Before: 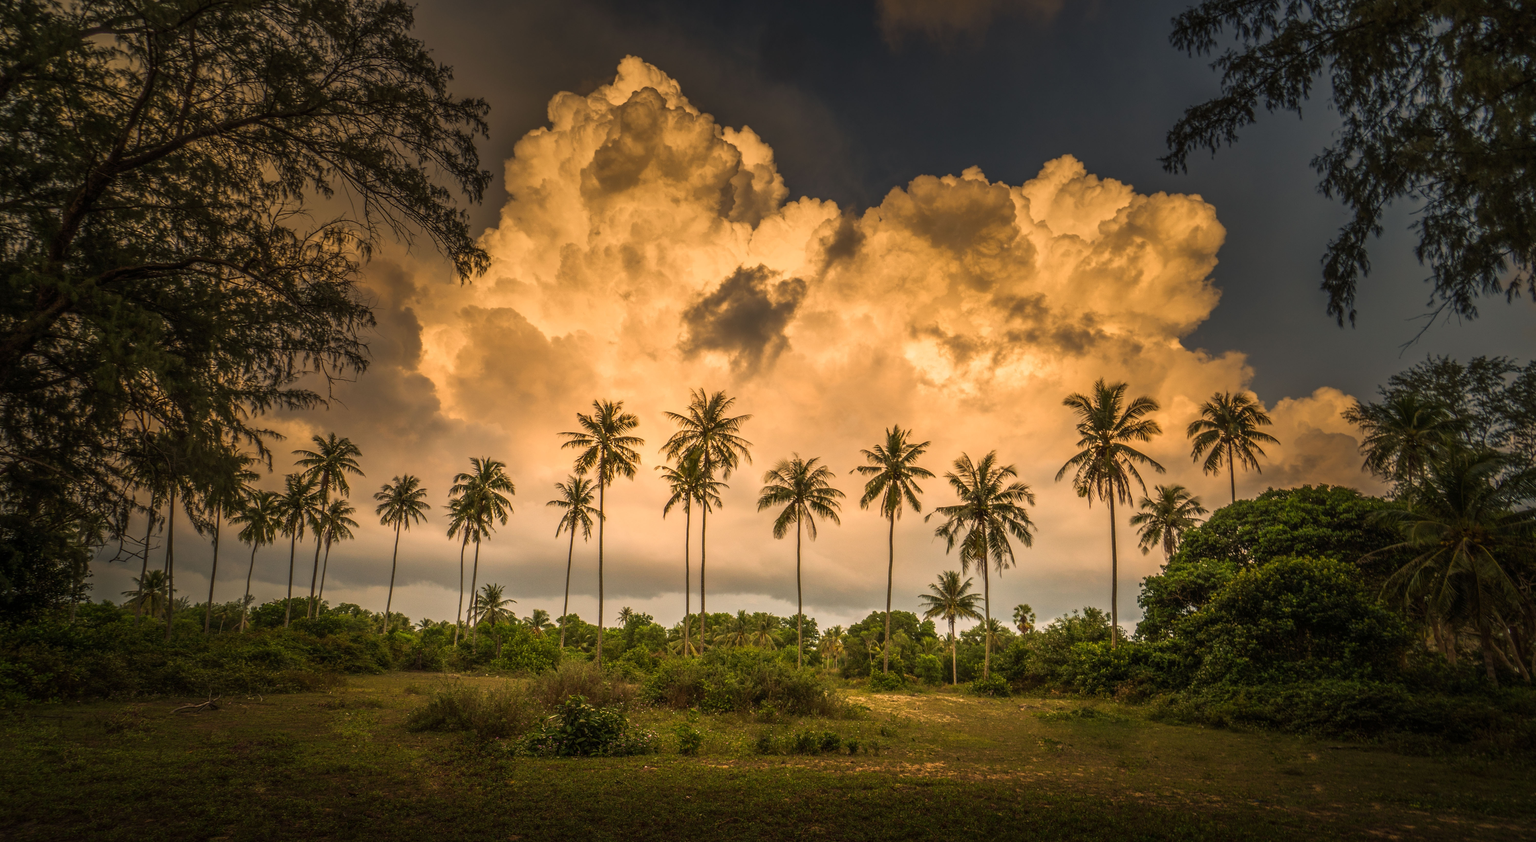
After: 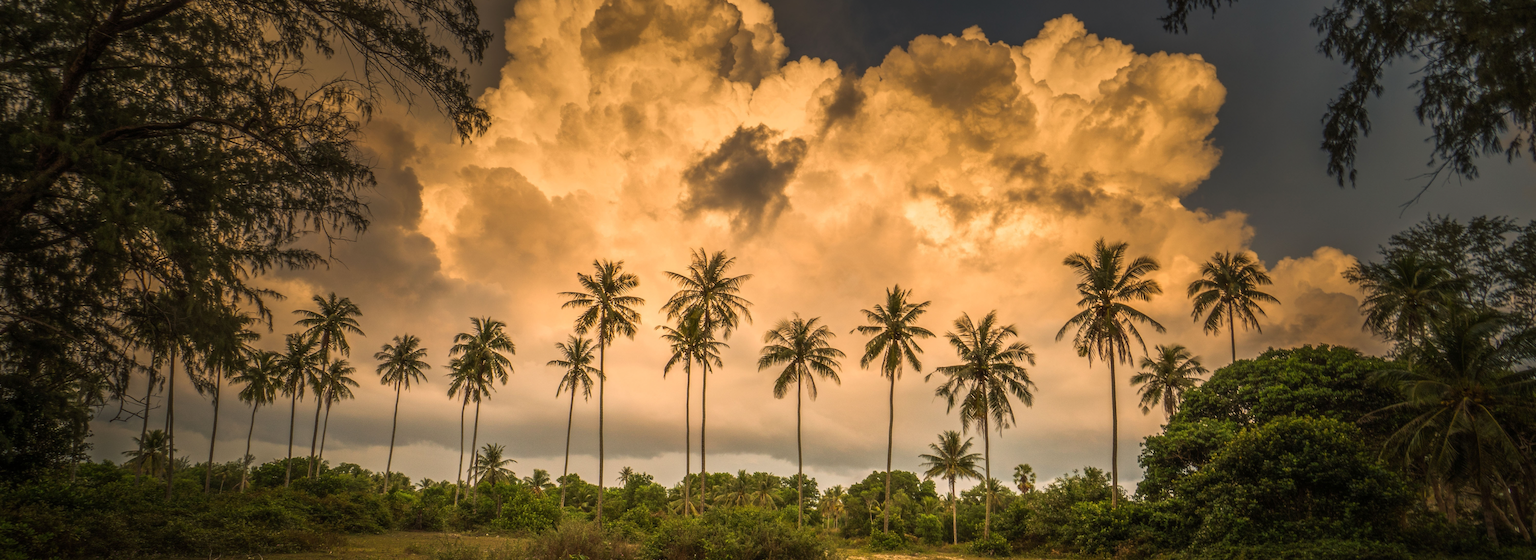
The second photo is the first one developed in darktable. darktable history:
haze removal: strength -0.05
exposure: compensate highlight preservation false
crop: top 16.727%, bottom 16.727%
